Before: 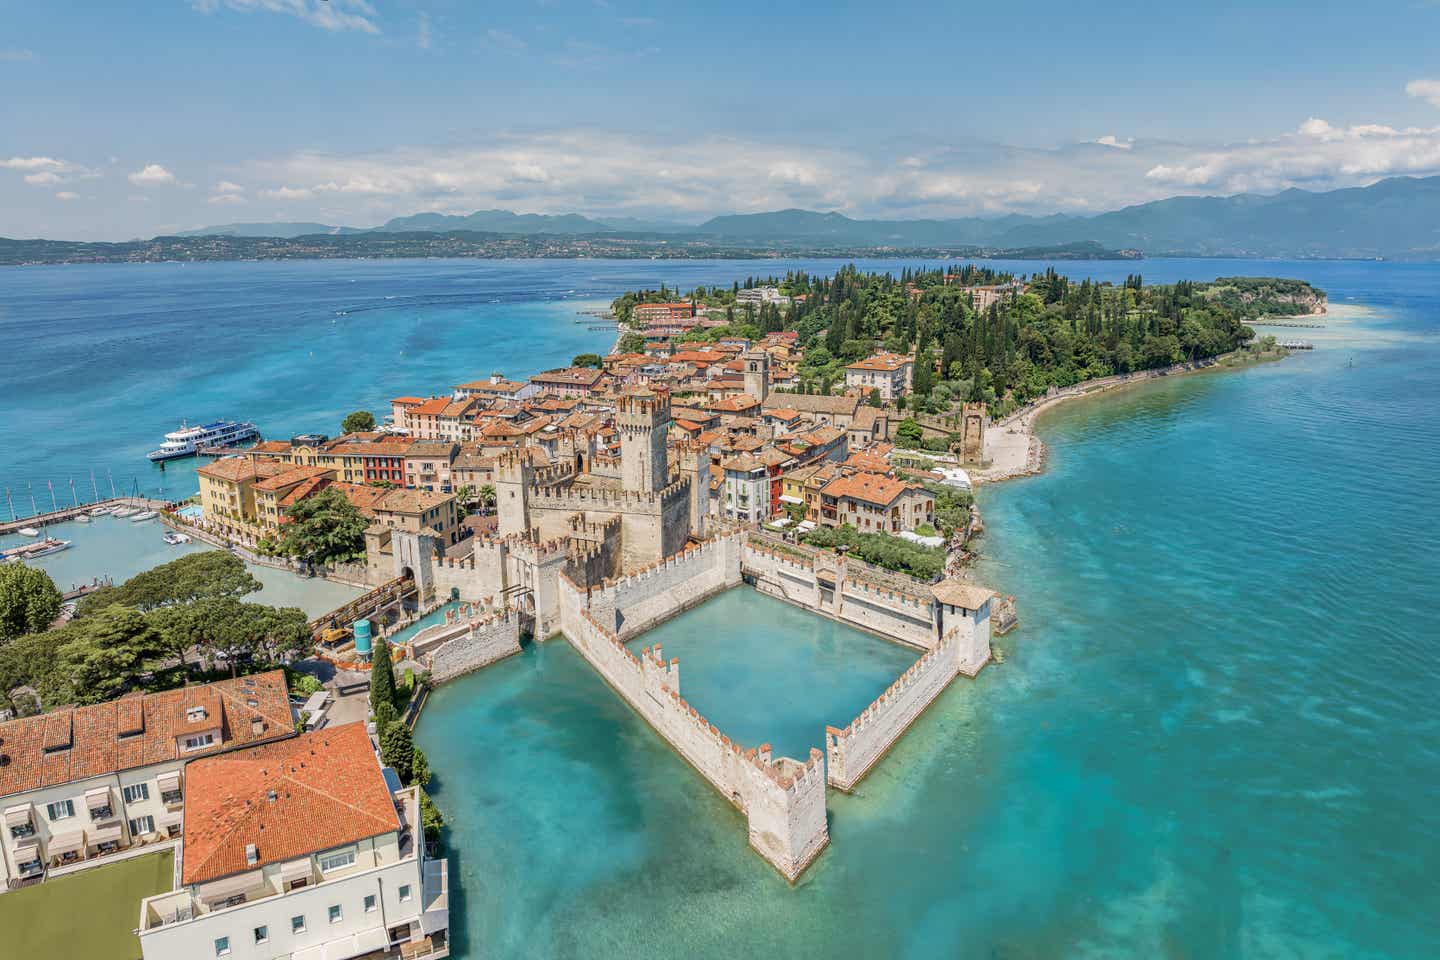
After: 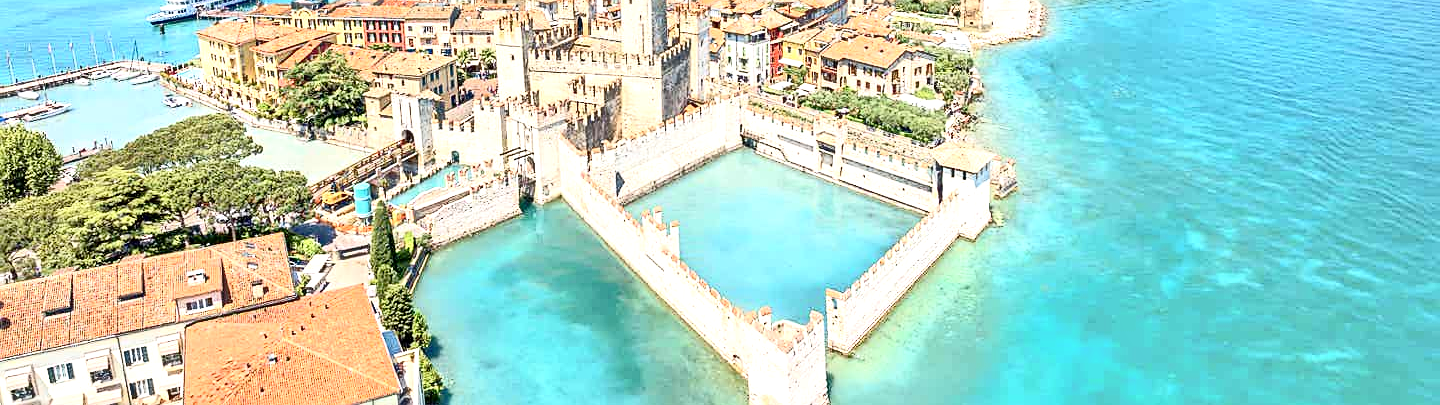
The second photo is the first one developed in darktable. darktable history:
crop: top 45.551%, bottom 12.262%
exposure: exposure 0.999 EV, compensate highlight preservation false
contrast brightness saturation: contrast 0.28
sharpen: on, module defaults
tone equalizer: -7 EV 0.15 EV, -6 EV 0.6 EV, -5 EV 1.15 EV, -4 EV 1.33 EV, -3 EV 1.15 EV, -2 EV 0.6 EV, -1 EV 0.15 EV, mask exposure compensation -0.5 EV
